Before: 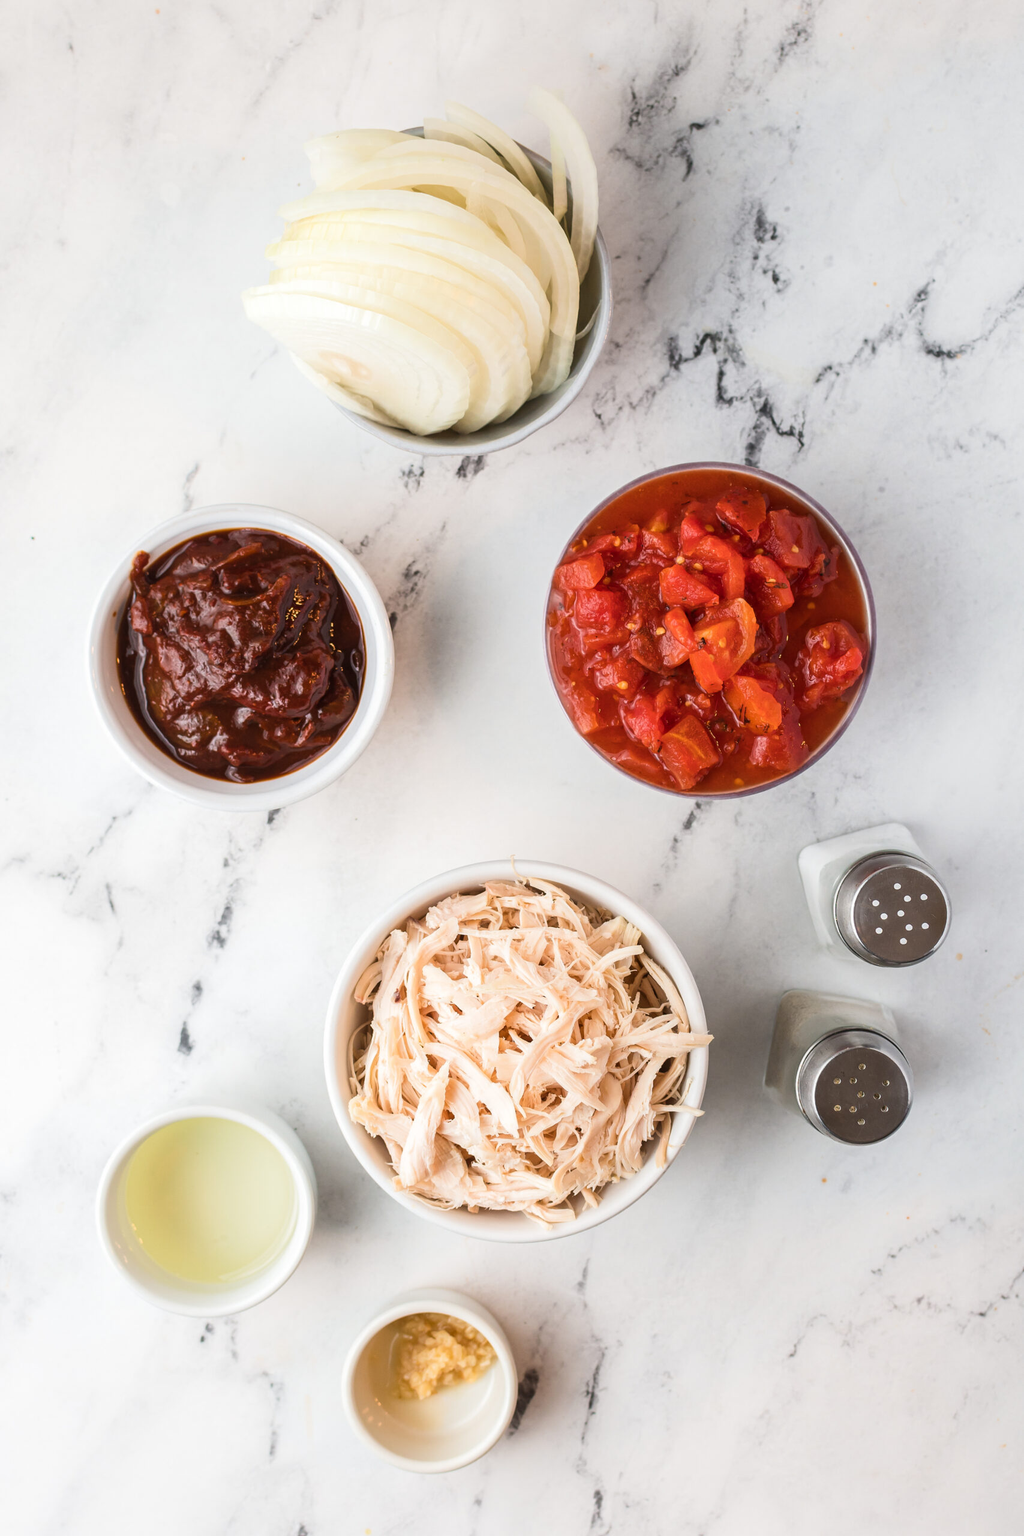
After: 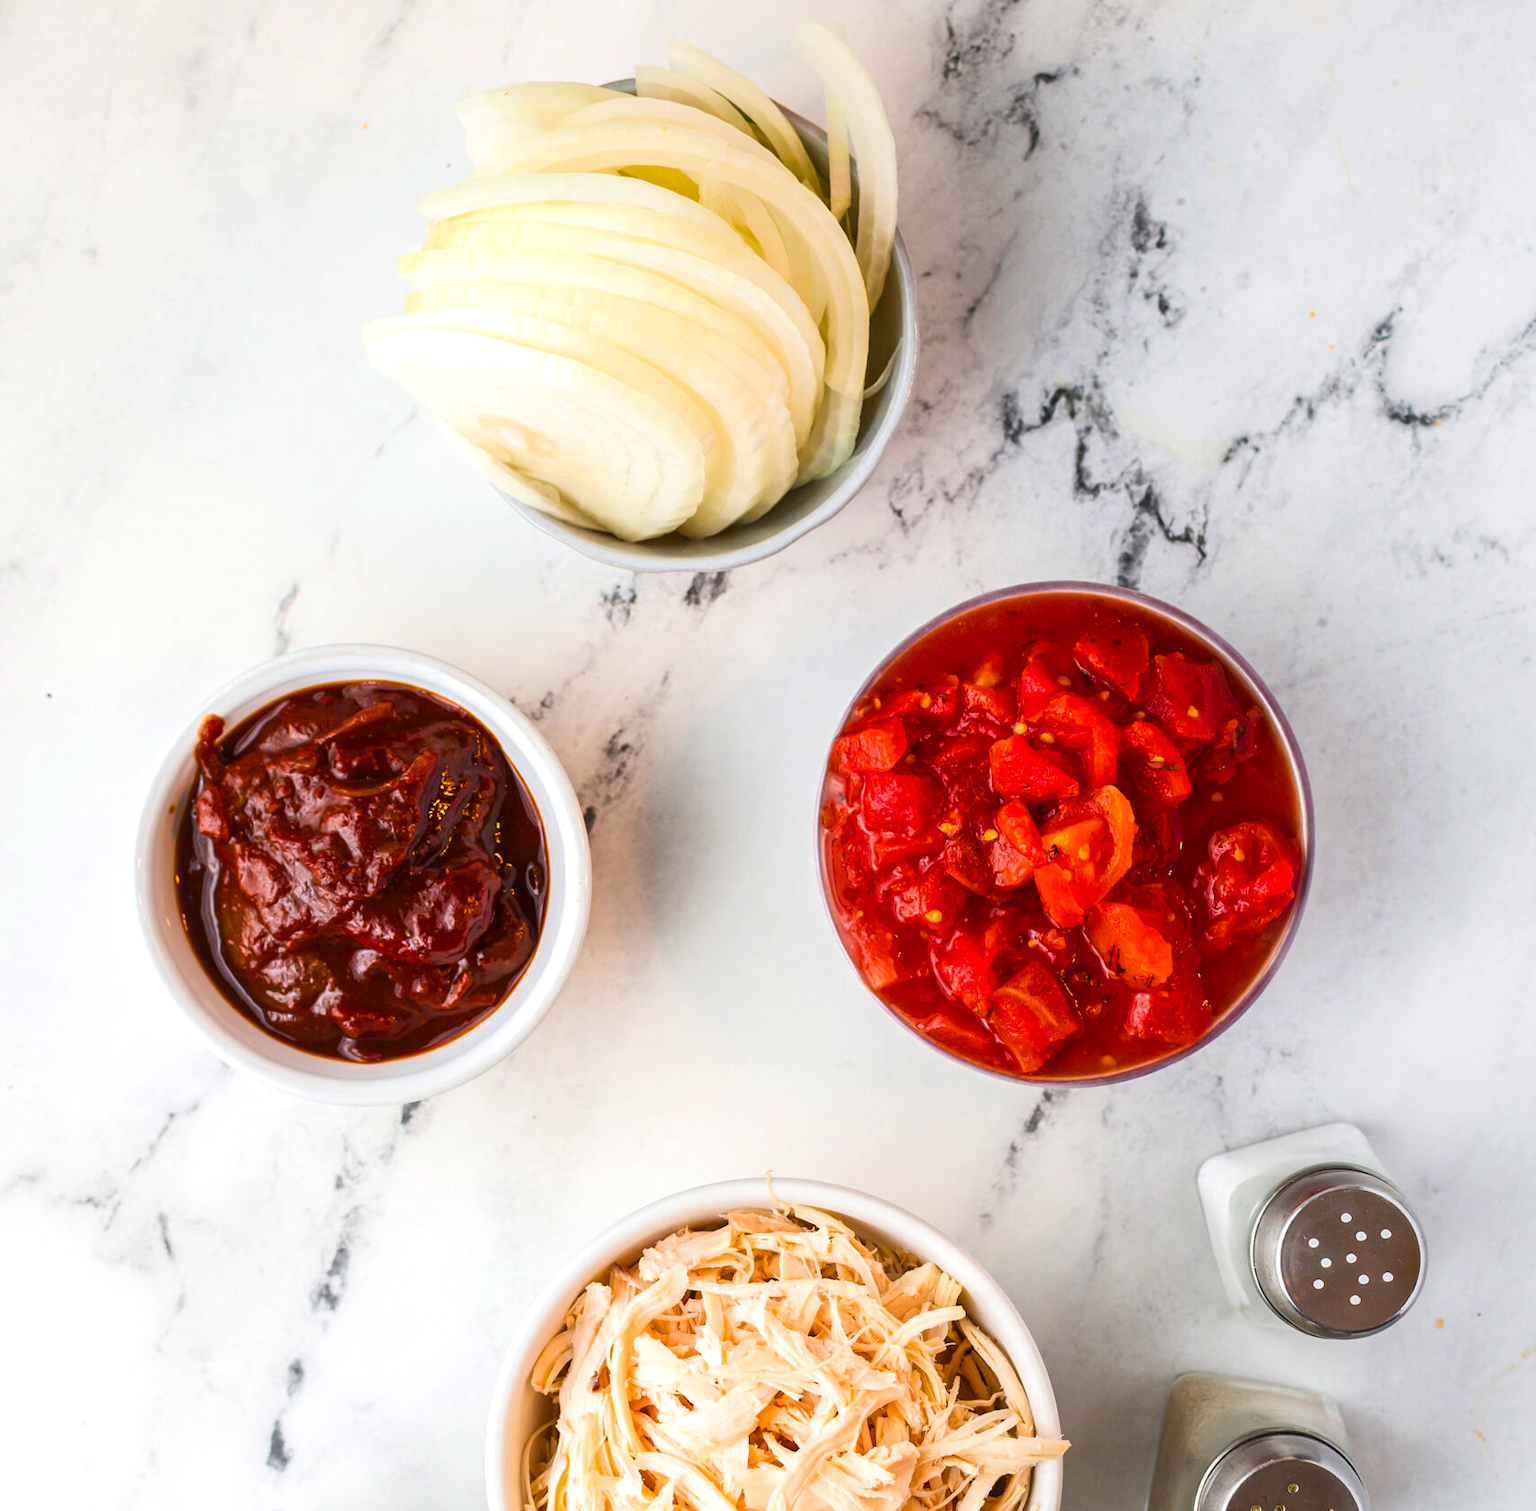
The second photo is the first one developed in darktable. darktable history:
contrast brightness saturation: contrast 0.04, saturation 0.16
crop and rotate: top 4.848%, bottom 29.503%
color balance rgb: perceptual saturation grading › global saturation 30%, global vibrance 20%
exposure: black level correction -0.001, exposure 0.08 EV, compensate highlight preservation false
local contrast: highlights 100%, shadows 100%, detail 120%, midtone range 0.2
